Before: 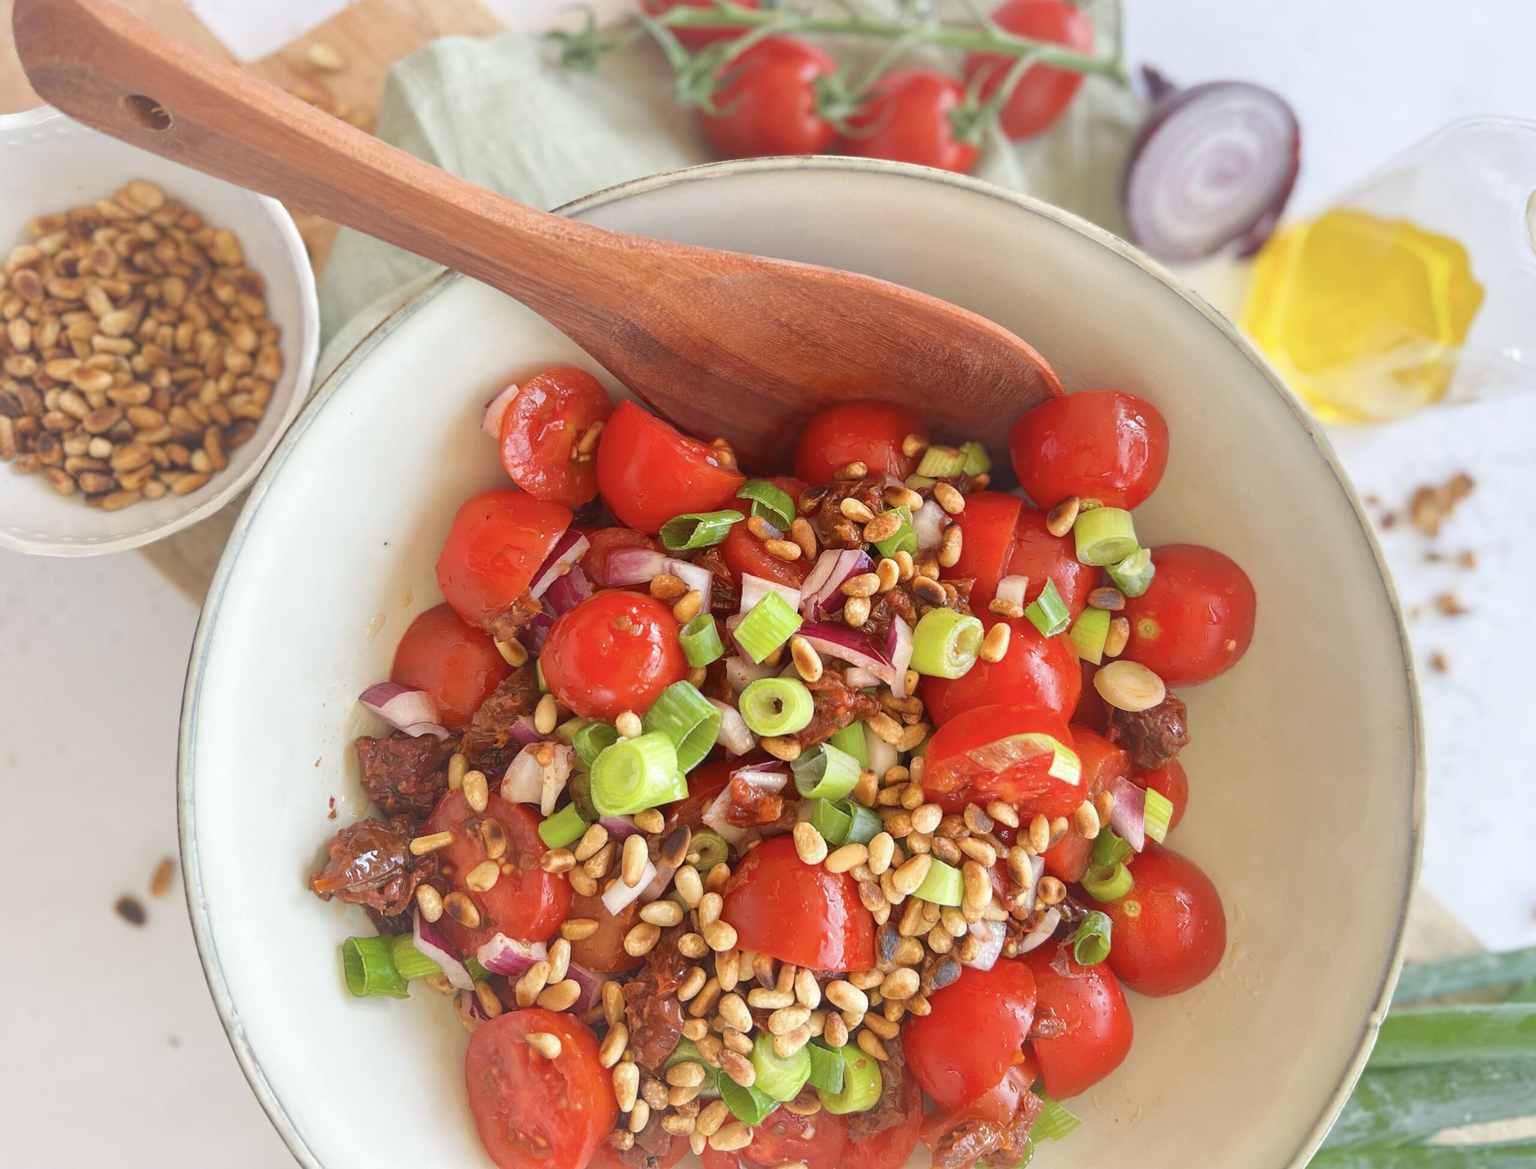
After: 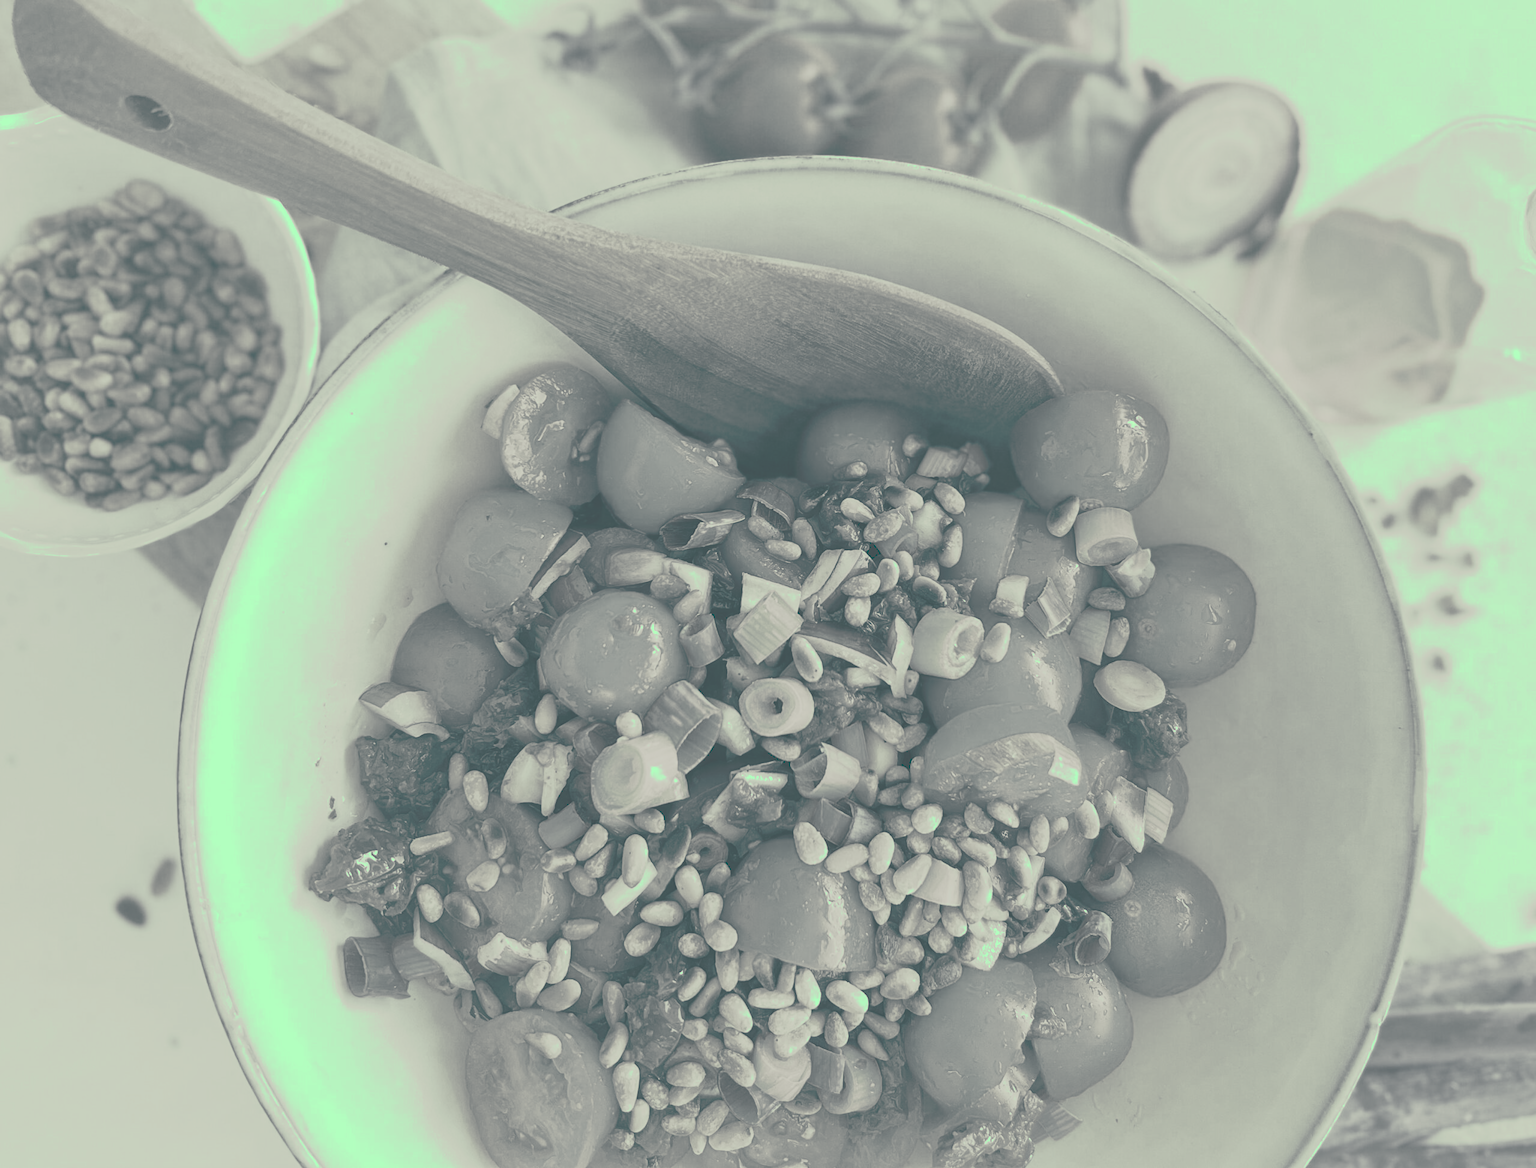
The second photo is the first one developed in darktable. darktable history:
tone curve: curves: ch0 [(0, 0) (0.003, 0.313) (0.011, 0.317) (0.025, 0.317) (0.044, 0.322) (0.069, 0.327) (0.1, 0.335) (0.136, 0.347) (0.177, 0.364) (0.224, 0.384) (0.277, 0.421) (0.335, 0.459) (0.399, 0.501) (0.468, 0.554) (0.543, 0.611) (0.623, 0.679) (0.709, 0.751) (0.801, 0.804) (0.898, 0.844) (1, 1)], preserve colors none
color look up table: target L [96.32, 85.82, 85.3, 79.34, 77.87, 71.18, 60.09, 57.87, 45.05, 52.27, 46.21, 36.18, 24.13, 11.86, 203.48, 76.49, 54.89, 60.94, 57.76, 59.54, 45.15, 26.61, 32.88, 27.75, 11.28, 7.296, 97.99, 84.56, 96.49, 81.69, 73.77, 85.3, 90.82, 69.05, 66.63, 45.85, 37.84, 55.74, 31.02, 13.15, 91.03, 99.3, 86.02, 80.24, 74.42, 59.51, 55.37, 59.11, 34.69], target a [-26.49, -6.396, -5.406, -5.841, -5.749, -2.814, -3.149, -2.399, -3.689, -2.978, -4.06, -3.941, -6.992, -19.27, 0, -5.182, -3.047, -2.437, -2.954, -3.342, -3.105, -6.076, -6.482, -5.952, -25.05, -21.43, -21.73, -5.341, -25.76, -5.106, -4.376, -5.406, -12.58, -3.834, -2.838, -3.285, -6.21, -3.413, -5.711, -22.23, -11.67, -12.14, -5.421, -5.185, -5.159, -3.489, -3.298, -2.373, -4.782], target b [28.44, 15.39, 14.65, 12.13, 11.38, 6.228, 3.158, 2.857, -0.568, 1.248, 0.299, -3.747, -4.286, -9.867, -0.002, 9.748, 1.845, 3.194, 2.678, 2.986, -0.393, -3.672, -2.919, -3.983, -10.12, -10.8, 30.01, 14.64, 28.71, 13.46, 7.263, 14.65, 20.23, 5.689, 4.381, -0.16, -1.784, 2.426, -4.162, -7.733, 19.48, 31.04, 14.63, 13.02, 7.736, 3.508, 1.884, 2.329, -2.592], num patches 49
